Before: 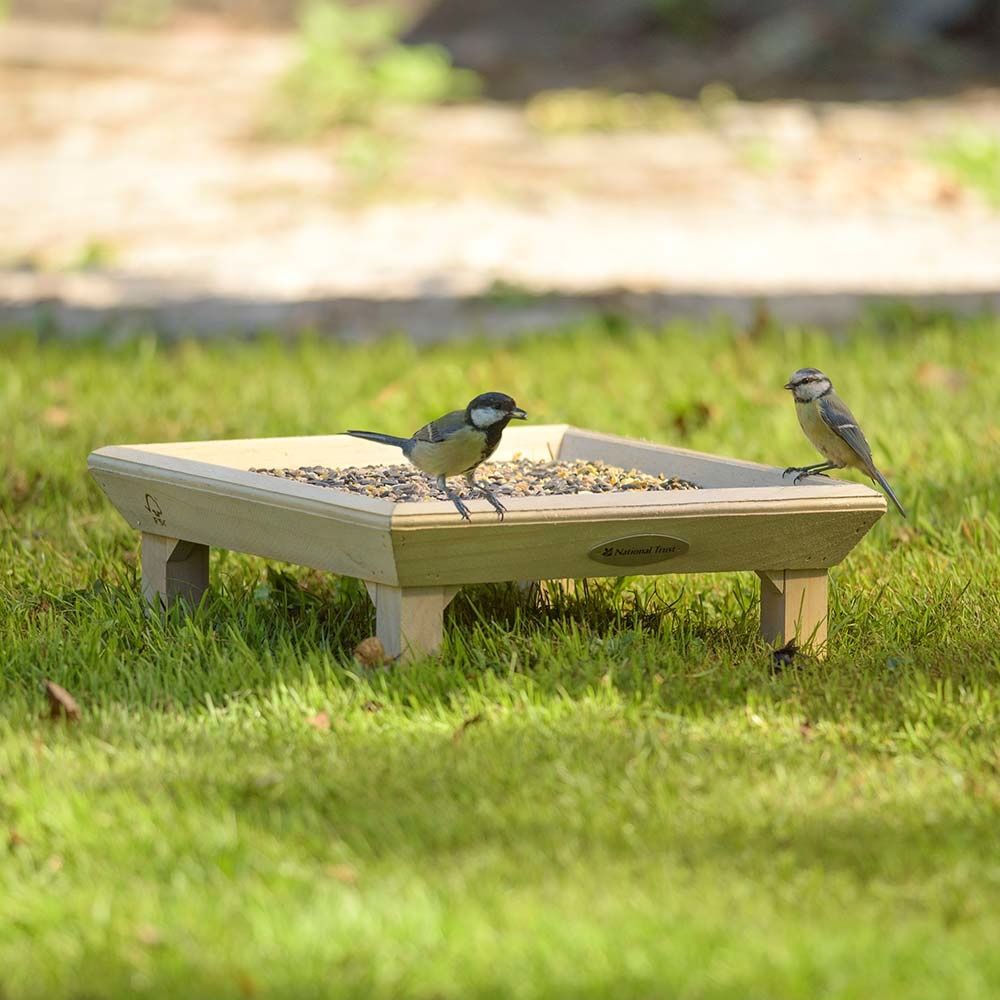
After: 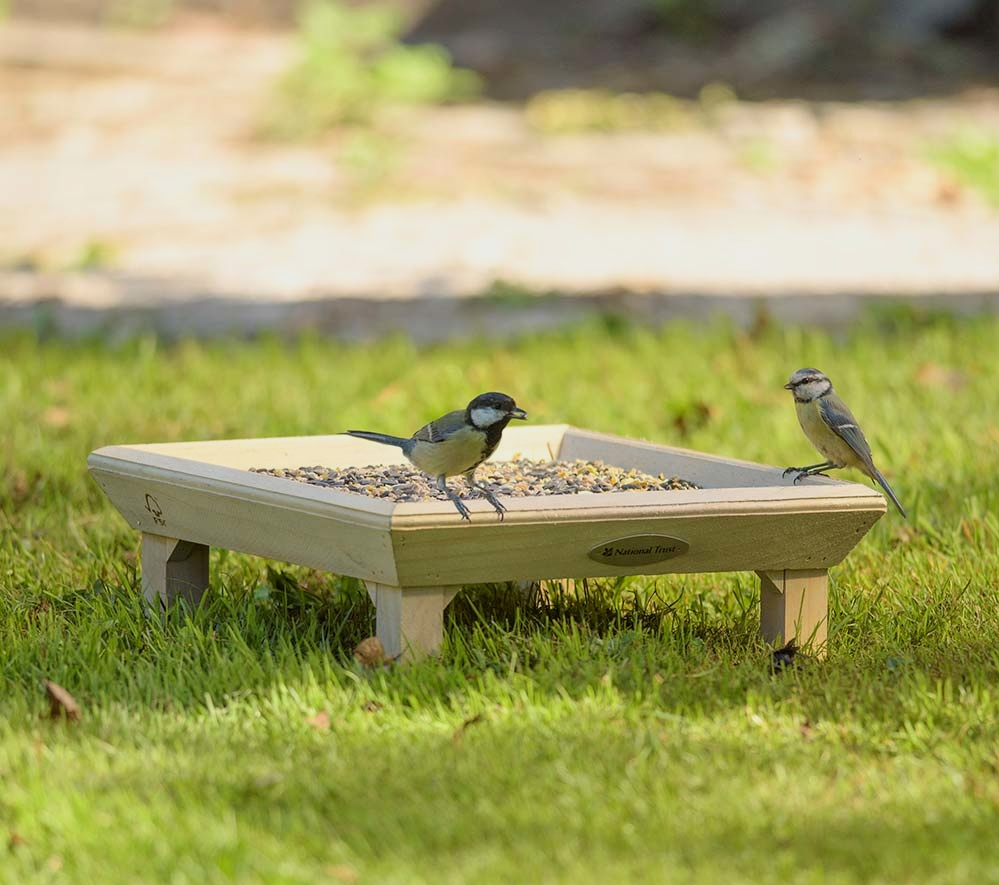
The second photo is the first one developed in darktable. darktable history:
crop and rotate: top 0%, bottom 11.49%
filmic rgb: black relative exposure -11.35 EV, white relative exposure 3.22 EV, hardness 6.76, color science v6 (2022)
